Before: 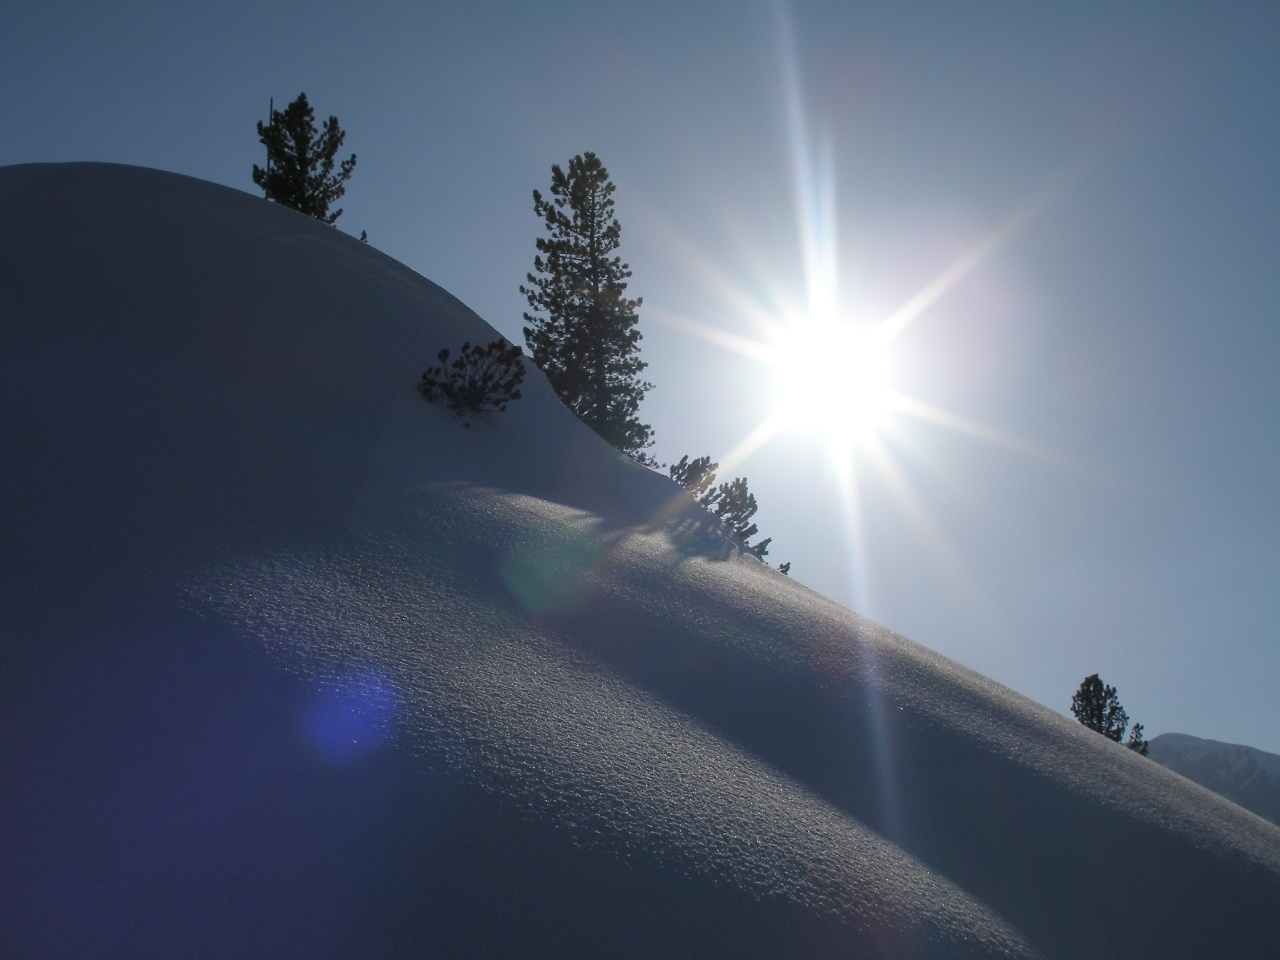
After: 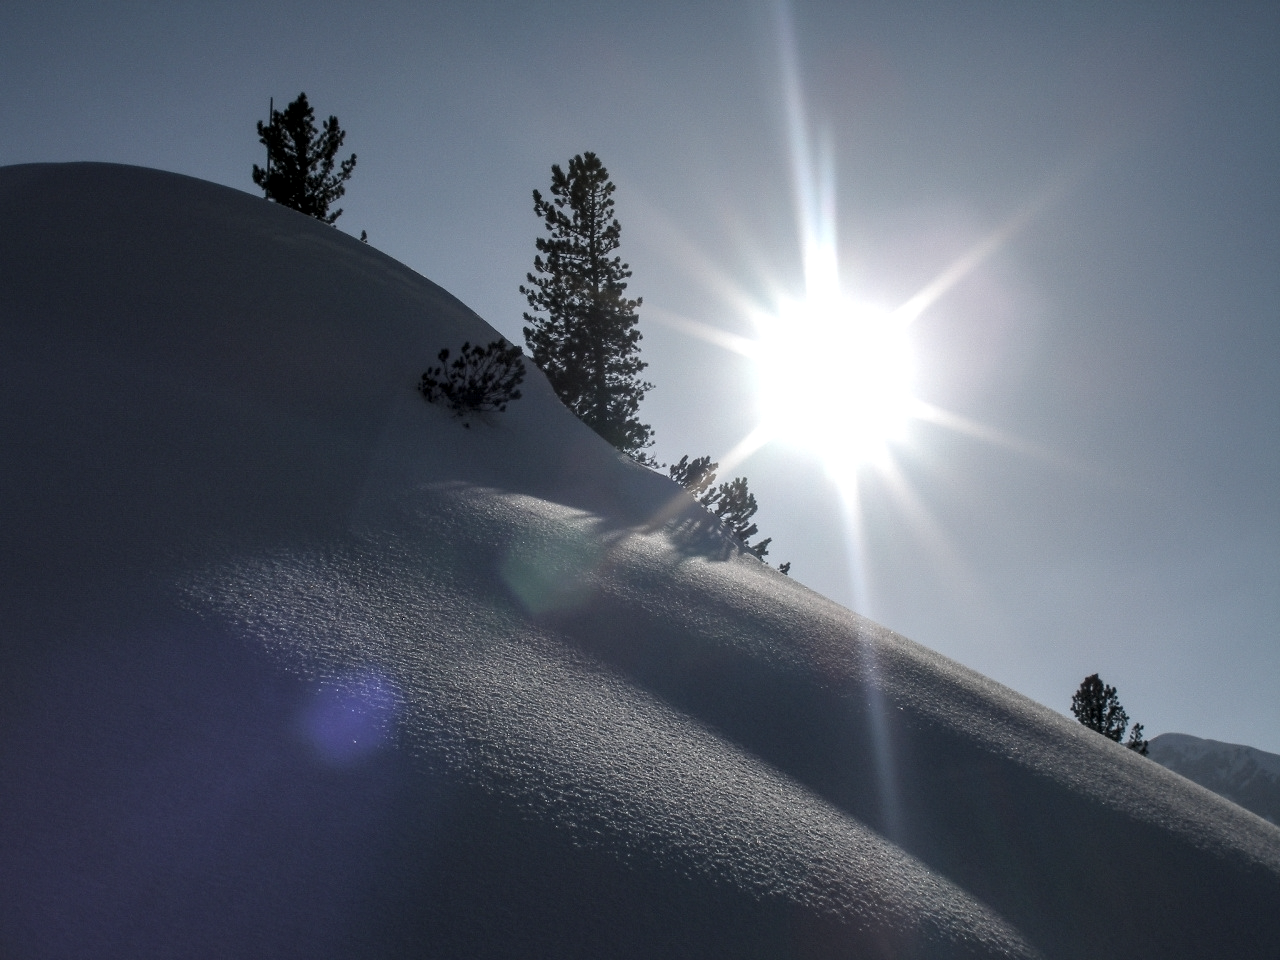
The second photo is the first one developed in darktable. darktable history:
local contrast: detail 150%
contrast brightness saturation: contrast 0.1, saturation -0.3
shadows and highlights: shadows 30
